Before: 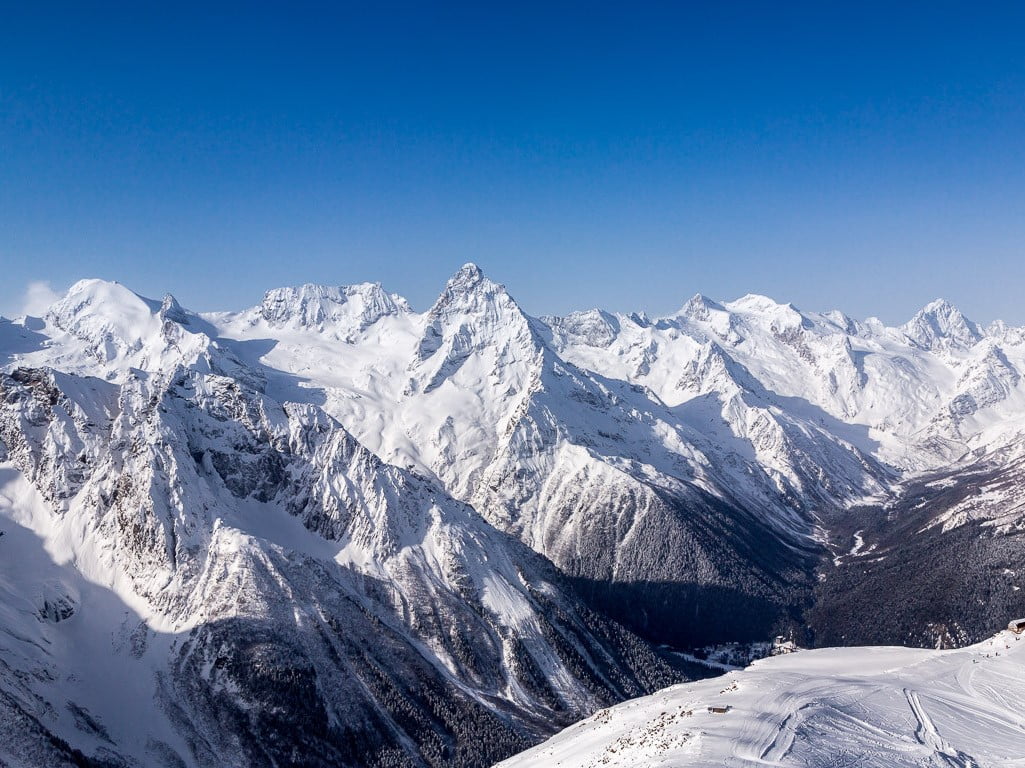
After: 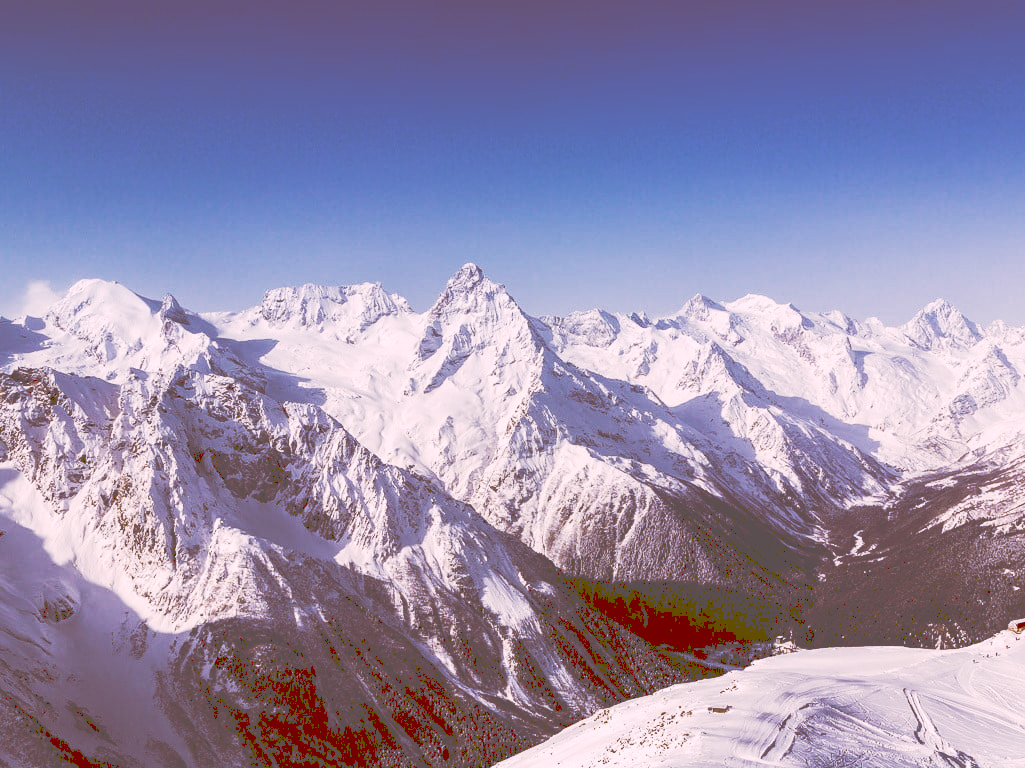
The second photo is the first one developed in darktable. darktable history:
tone curve: curves: ch0 [(0, 0) (0.003, 0.334) (0.011, 0.338) (0.025, 0.338) (0.044, 0.338) (0.069, 0.339) (0.1, 0.342) (0.136, 0.343) (0.177, 0.349) (0.224, 0.36) (0.277, 0.385) (0.335, 0.42) (0.399, 0.465) (0.468, 0.535) (0.543, 0.632) (0.623, 0.73) (0.709, 0.814) (0.801, 0.879) (0.898, 0.935) (1, 1)], preserve colors none
color look up table: target L [96.46, 94.93, 93.58, 89.1, 80.97, 77.63, 70.95, 73.93, 65.95, 59.81, 57.85, 52.67, 48.4, 41.92, 37.83, 15.49, 10.17, 78.82, 59.85, 69.66, 61.51, 49.31, 58.82, 43.89, 54.31, 43.32, 36.43, 24.92, 30.77, 20.65, 17.08, 86.48, 79.15, 70.1, 57.57, 51.92, 60.81, 49.4, 43.93, 33.77, 31.73, 26.61, 19.24, 11.36, 84.14, 74.1, 61.72, 43.22, 30.8], target a [12.74, 2.975, -16.42, -13.48, -43.06, -58.11, -34.9, -15.68, -13.85, 4.382, -8.882, -24.54, -23.92, -3.328, -7.587, 36.94, 45.81, 21.21, 47.51, 25.75, 35.38, 64.32, 20.44, 77.18, 31.66, 29.83, 57.7, 73.01, 19.64, 51.92, 59.01, 27.07, 17.11, 53.58, 16.06, 68.26, 36.06, 38.76, 13.07, 32.19, 64.62, 49.27, 30.92, 48.08, -25.43, -0.638, -1.862, -1.782, 0.038], target b [5.225, 31.43, 75.5, 4.226, 31, 49.71, 85.07, 10.26, 42.7, 102.35, 5.346, 17.9, 82.7, 71.61, 64.42, 26.1, 16.93, 30.76, 8.225, 44.23, 105.2, 83.5, 8.265, 10.68, 92.8, 60.9, 62.22, 42.27, 52.29, 34.99, 28.77, -11.6, -3.625, -40.22, -28.82, -13.05, -51.63, -19.32, -3.563, -54.77, -53.23, -28.69, -0.004, 18.79, -18.76, -21.72, -47.24, -25.2, 10.03], num patches 49
